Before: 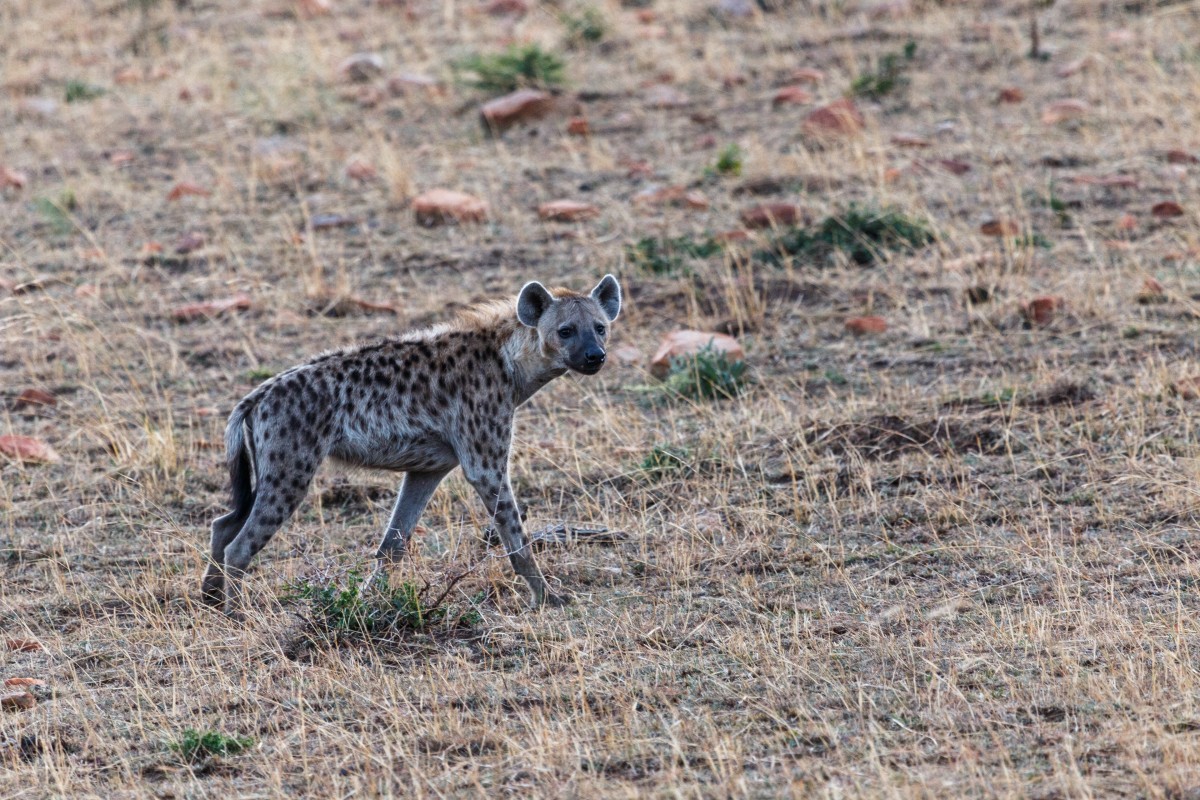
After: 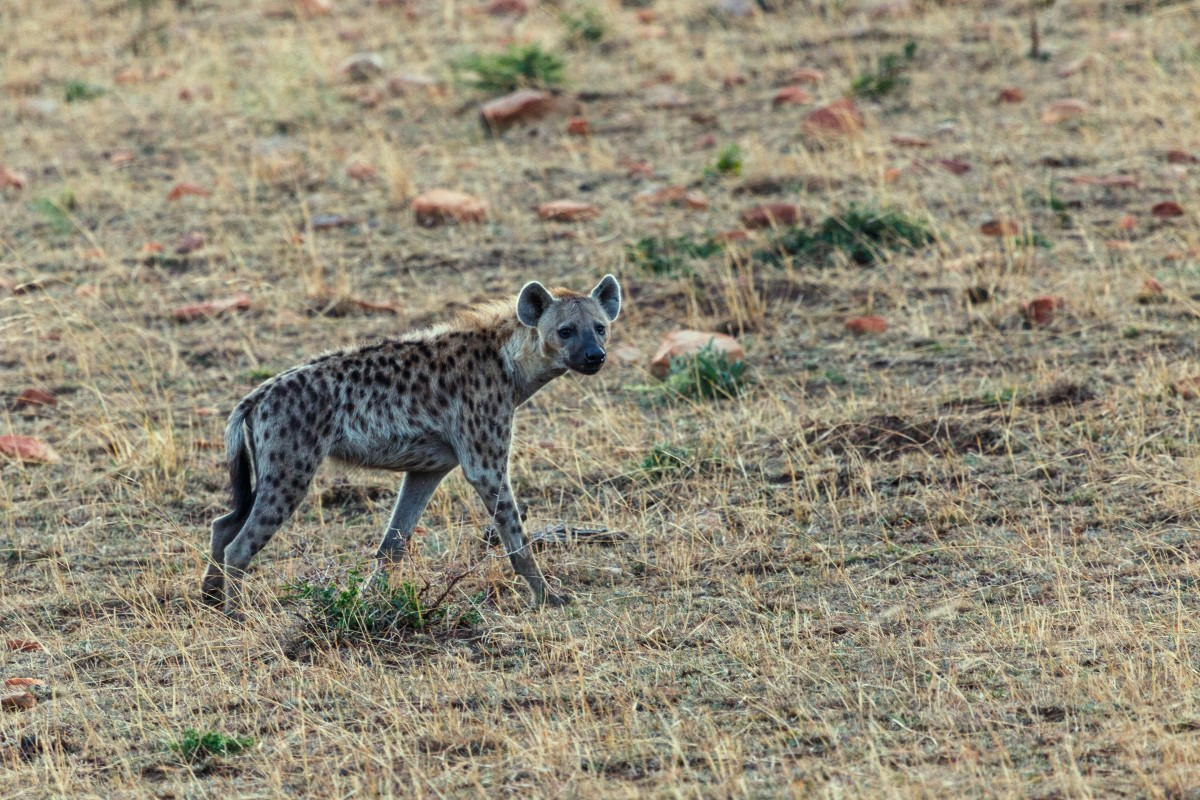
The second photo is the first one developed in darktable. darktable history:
color correction: highlights a* -5.94, highlights b* 11.19
color calibration: output R [0.946, 0.065, -0.013, 0], output G [-0.246, 1.264, -0.017, 0], output B [0.046, -0.098, 1.05, 0], illuminant custom, x 0.344, y 0.359, temperature 5045.54 K
